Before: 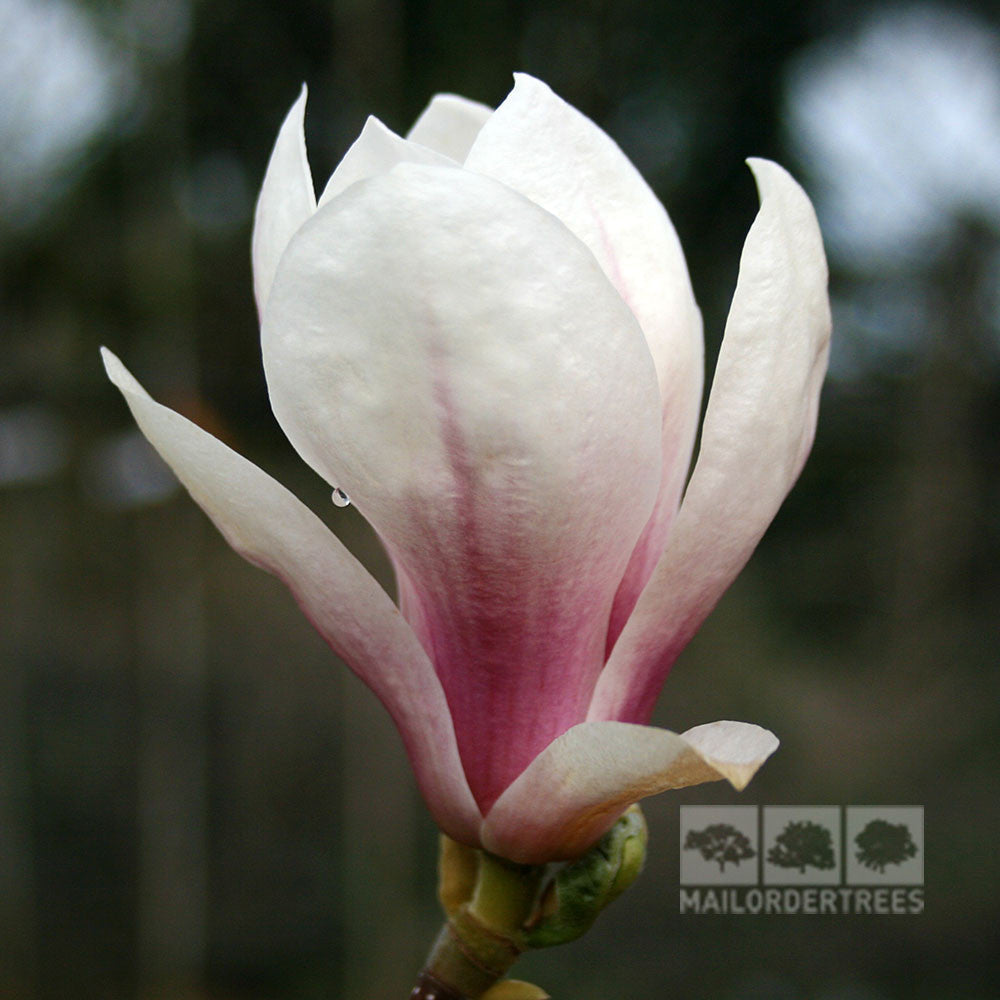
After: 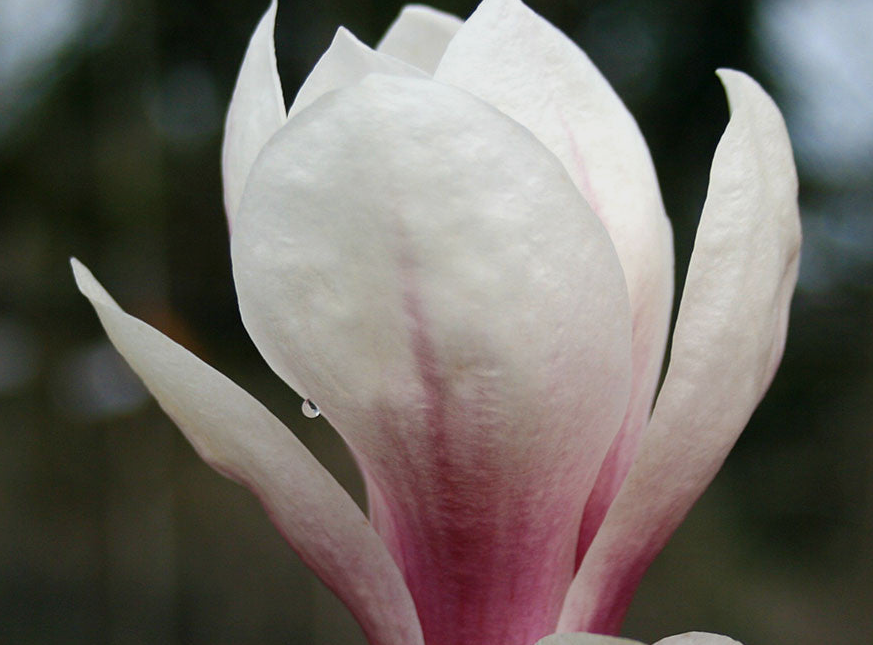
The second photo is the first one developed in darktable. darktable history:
exposure: exposure -0.293 EV, compensate highlight preservation false
crop: left 3.015%, top 8.969%, right 9.647%, bottom 26.457%
